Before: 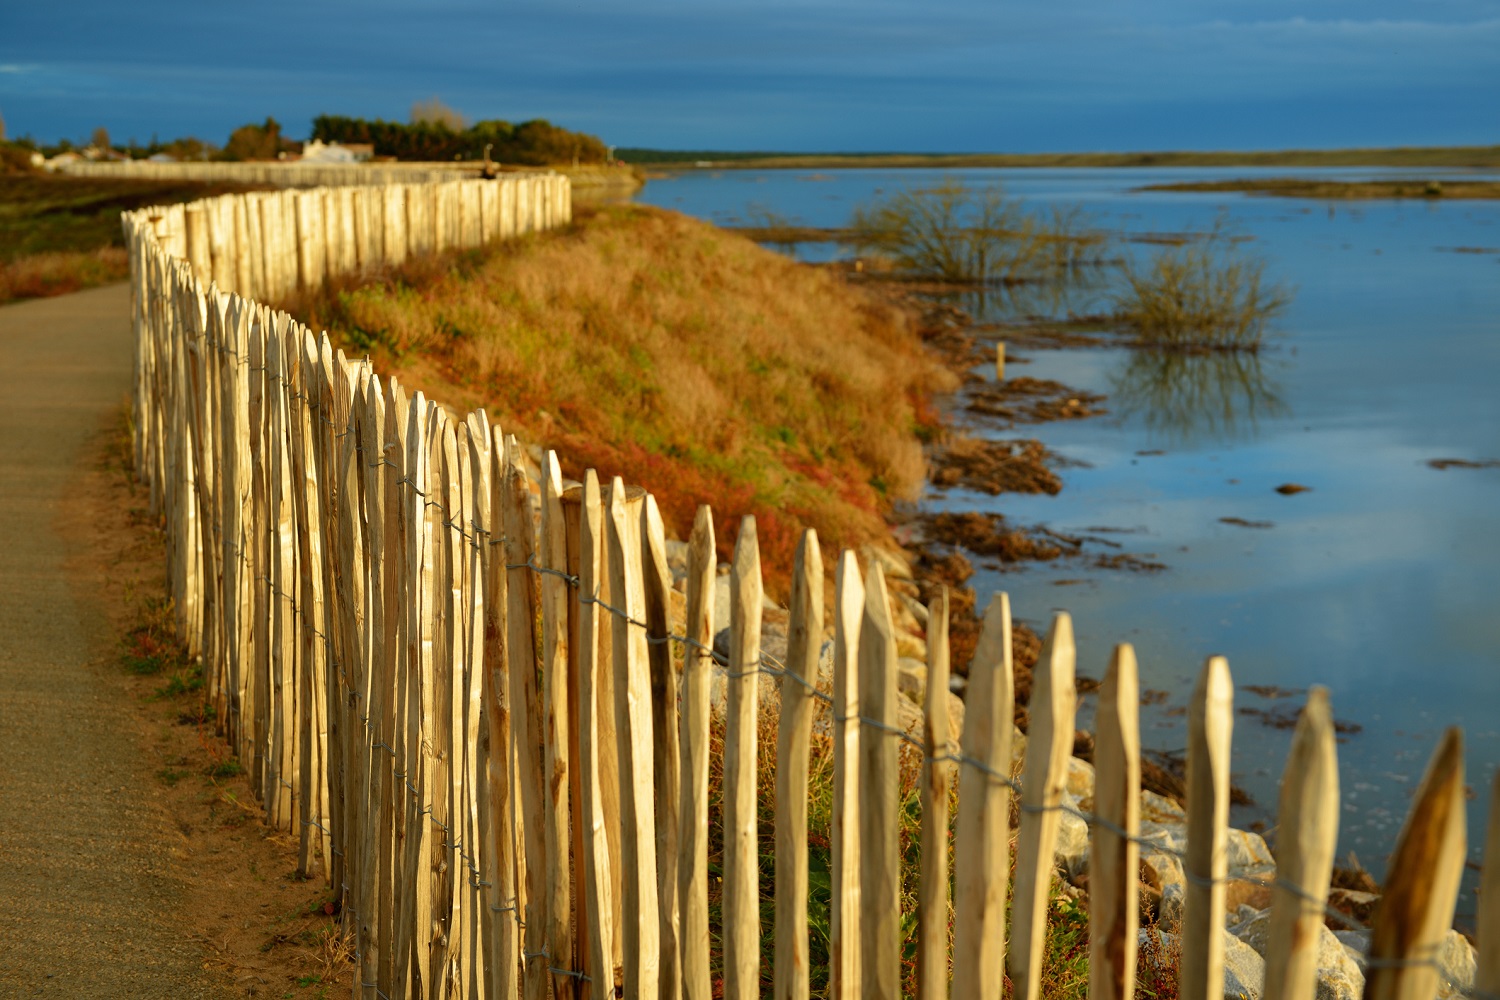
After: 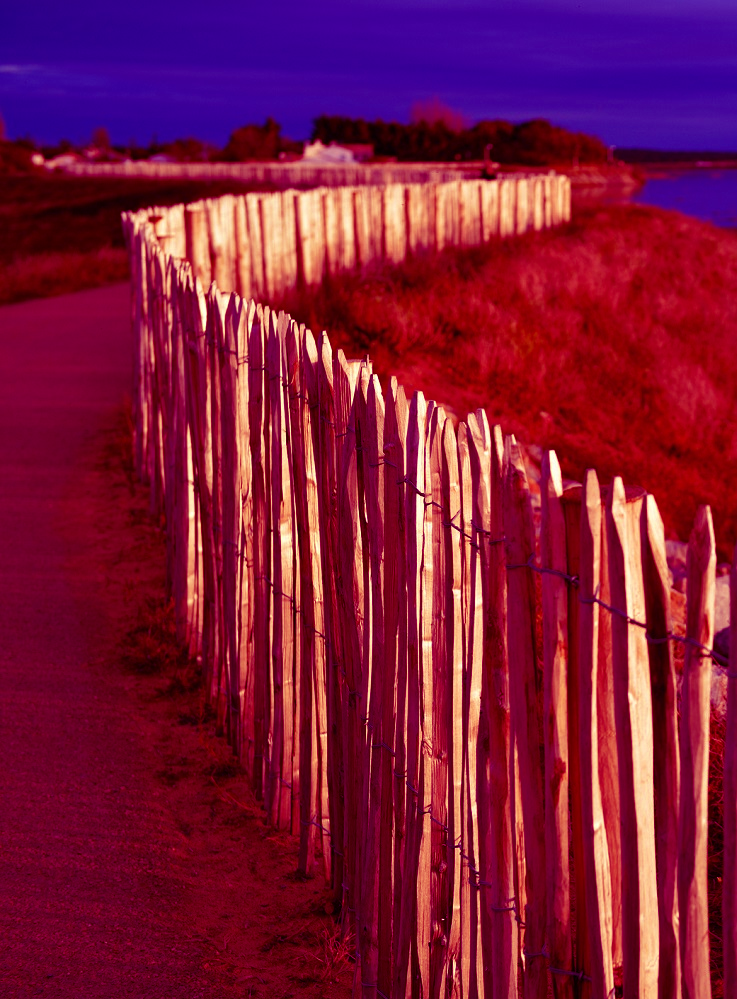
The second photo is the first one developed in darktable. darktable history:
crop and rotate: left 0%, top 0%, right 50.845%
color balance: mode lift, gamma, gain (sRGB), lift [1, 1, 0.101, 1]
